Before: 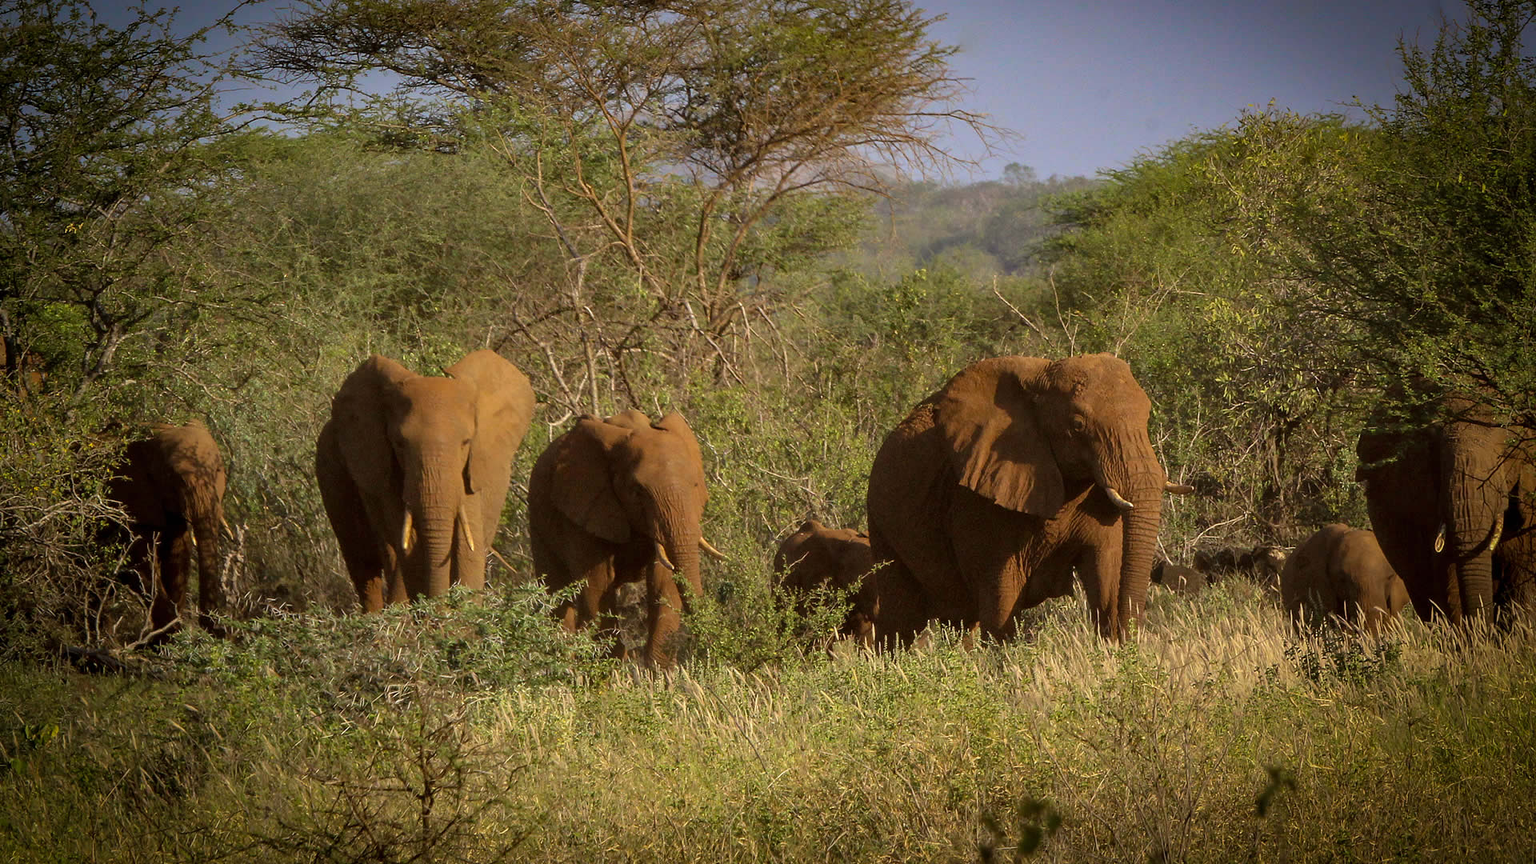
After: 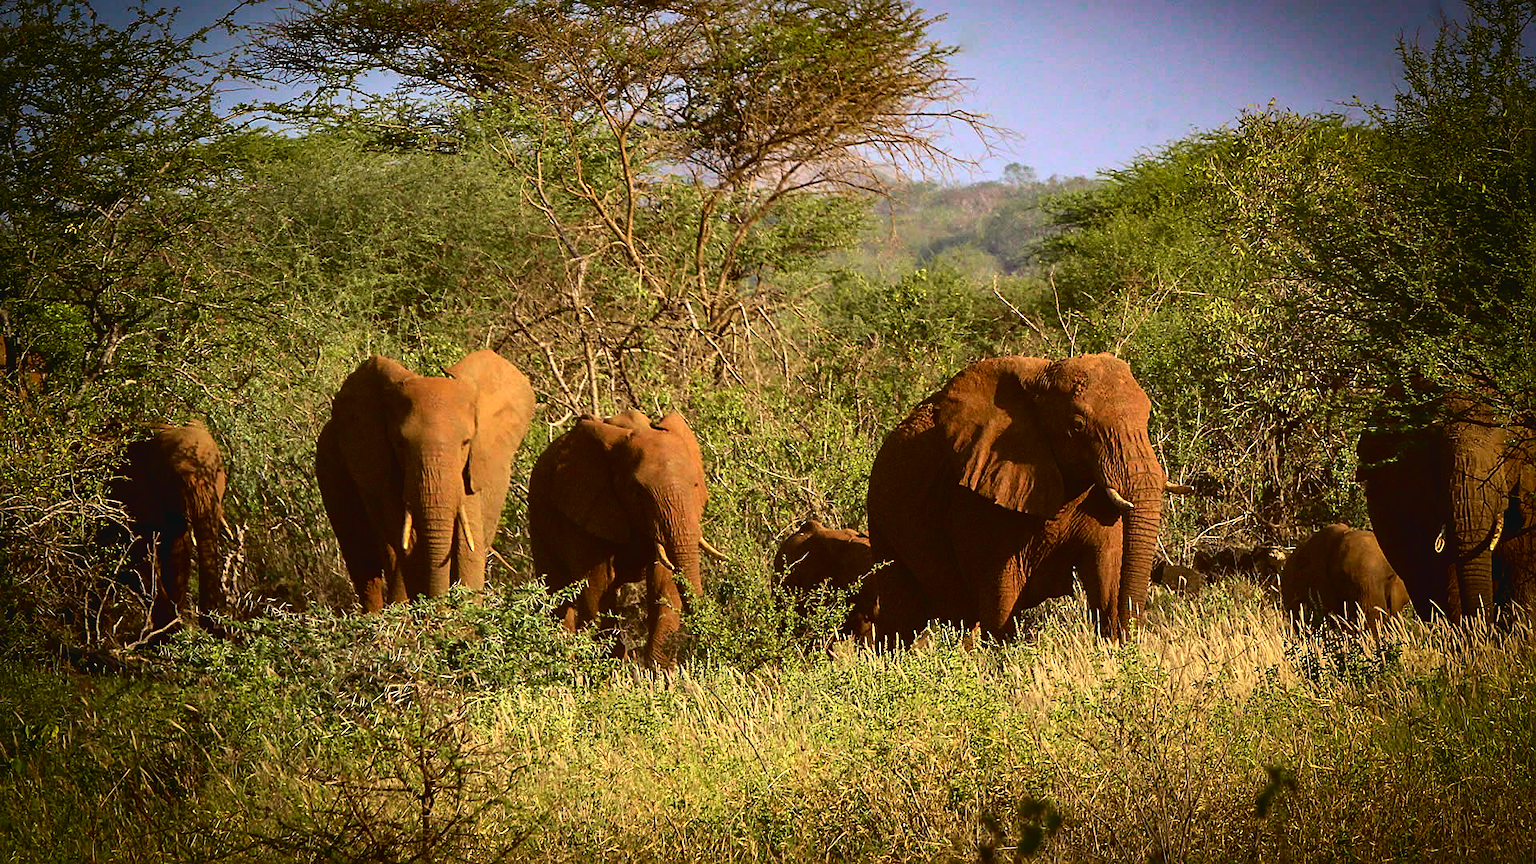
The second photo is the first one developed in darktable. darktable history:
tone curve: curves: ch0 [(0.001, 0.034) (0.115, 0.093) (0.251, 0.232) (0.382, 0.397) (0.652, 0.719) (0.802, 0.876) (1, 0.998)]; ch1 [(0, 0) (0.384, 0.324) (0.472, 0.466) (0.504, 0.5) (0.517, 0.533) (0.547, 0.564) (0.582, 0.628) (0.657, 0.727) (1, 1)]; ch2 [(0, 0) (0.278, 0.232) (0.5, 0.5) (0.531, 0.552) (0.61, 0.653) (1, 1)], color space Lab, independent channels, preserve colors none
tone equalizer: -8 EV -0.417 EV, -7 EV -0.389 EV, -6 EV -0.333 EV, -5 EV -0.222 EV, -3 EV 0.222 EV, -2 EV 0.333 EV, -1 EV 0.389 EV, +0 EV 0.417 EV, edges refinement/feathering 500, mask exposure compensation -1.57 EV, preserve details no
sharpen: on, module defaults
